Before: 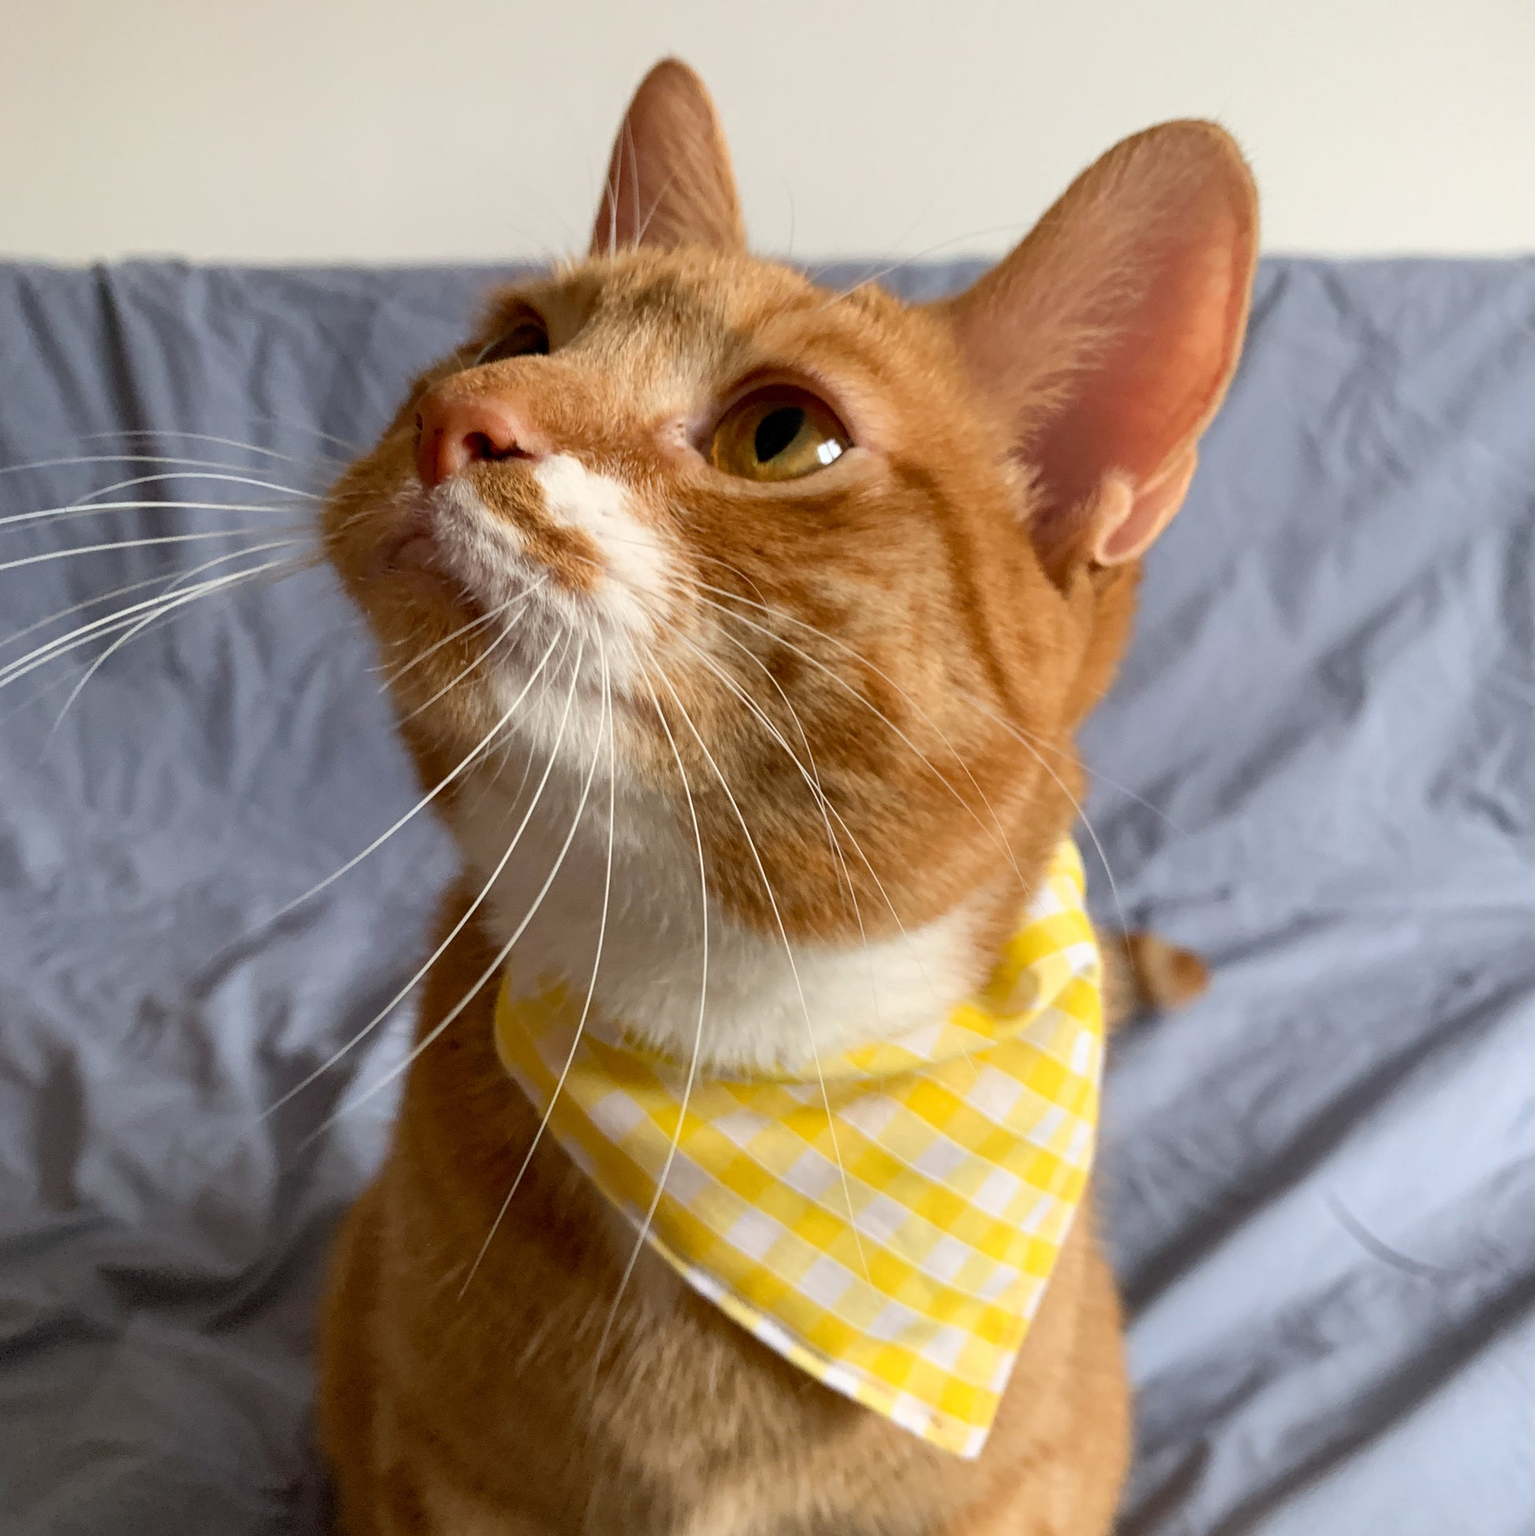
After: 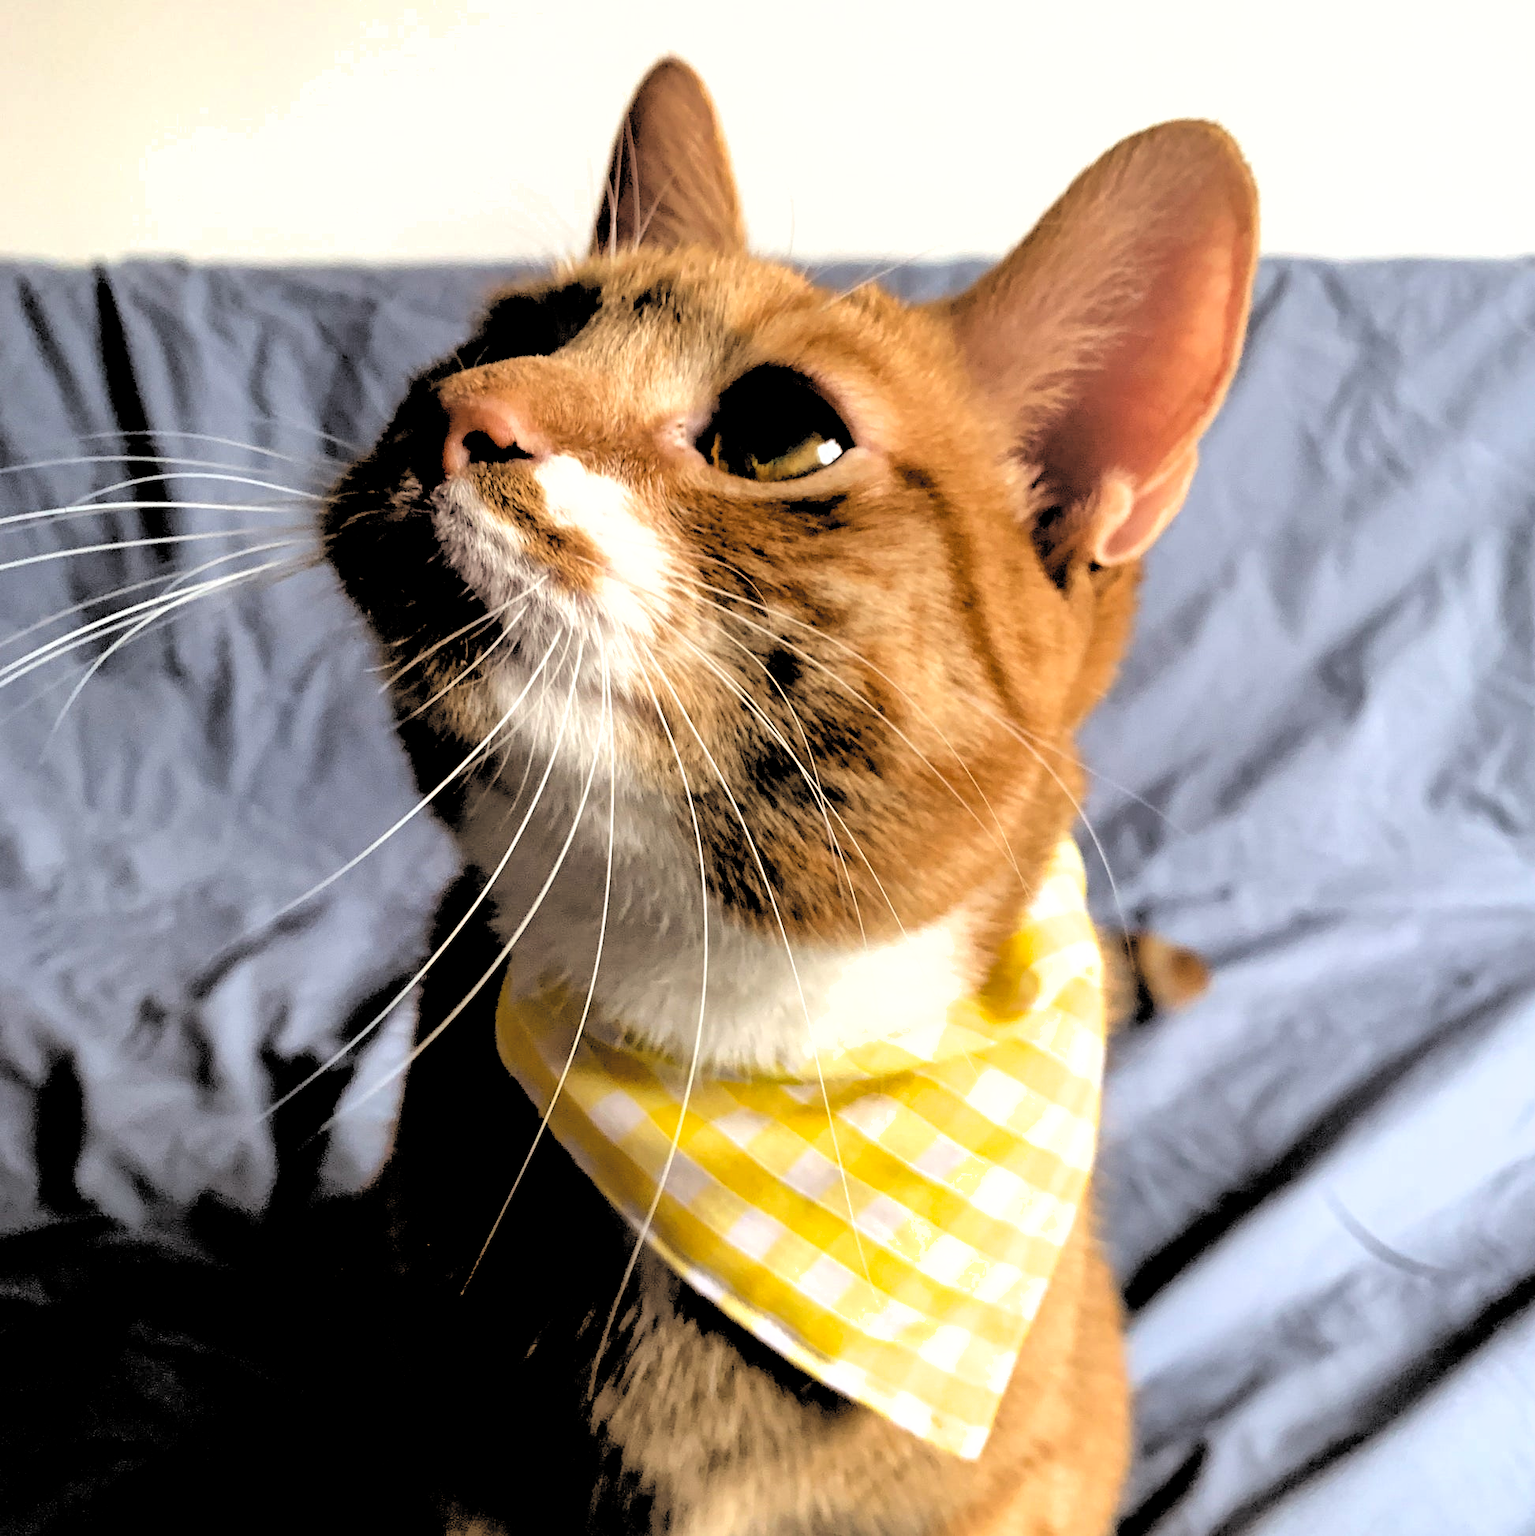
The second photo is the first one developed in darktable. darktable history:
contrast brightness saturation: saturation -0.04
filmic rgb: middle gray luminance 13.55%, black relative exposure -1.97 EV, white relative exposure 3.1 EV, threshold 6 EV, target black luminance 0%, hardness 1.79, latitude 59.23%, contrast 1.728, highlights saturation mix 5%, shadows ↔ highlights balance -37.52%, add noise in highlights 0, color science v3 (2019), use custom middle-gray values true, iterations of high-quality reconstruction 0, contrast in highlights soft, enable highlight reconstruction true
shadows and highlights: on, module defaults
rgb levels: levels [[0.034, 0.472, 0.904], [0, 0.5, 1], [0, 0.5, 1]]
